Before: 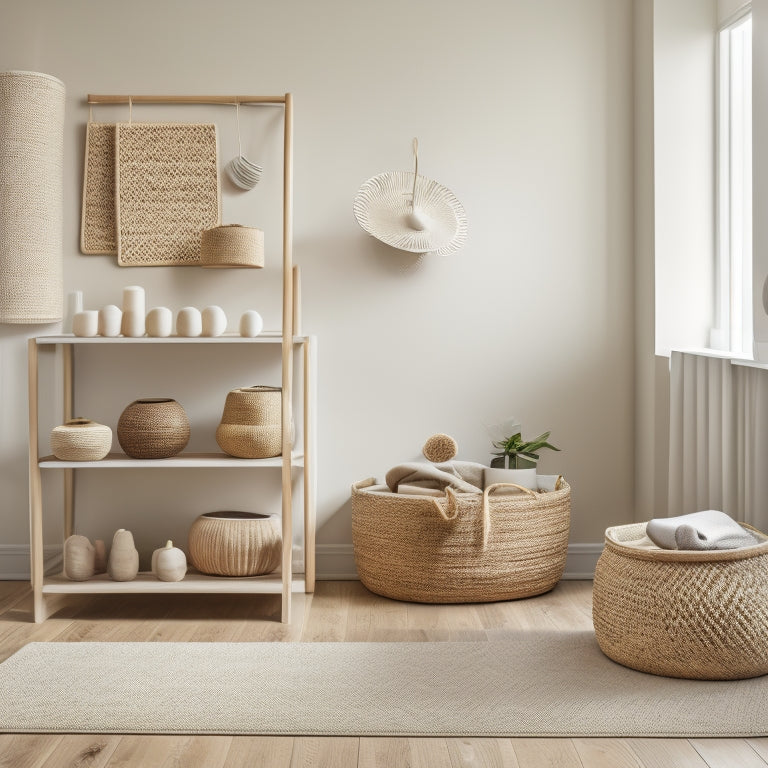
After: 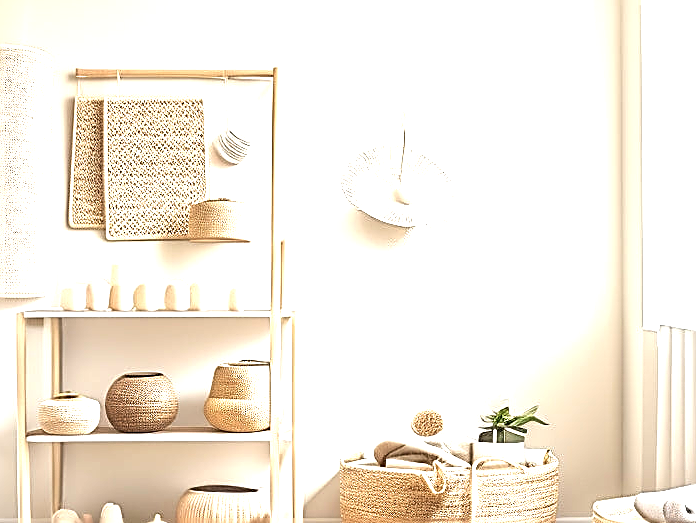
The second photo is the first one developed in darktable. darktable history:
crop: left 1.588%, top 3.403%, right 7.733%, bottom 28.481%
sharpen: radius 1.719, amount 1.296
exposure: black level correction 0, exposure 1.665 EV, compensate highlight preservation false
